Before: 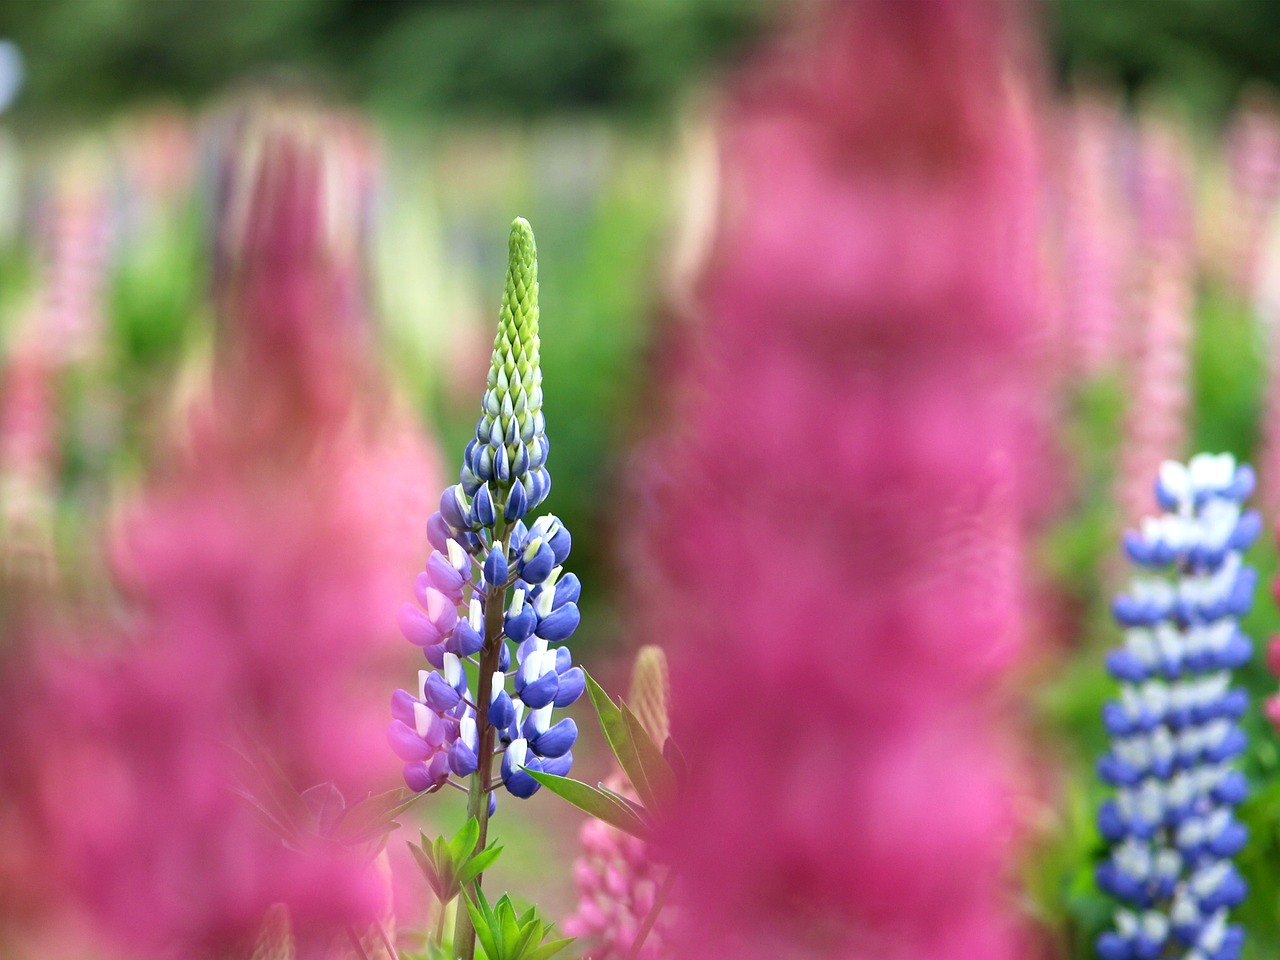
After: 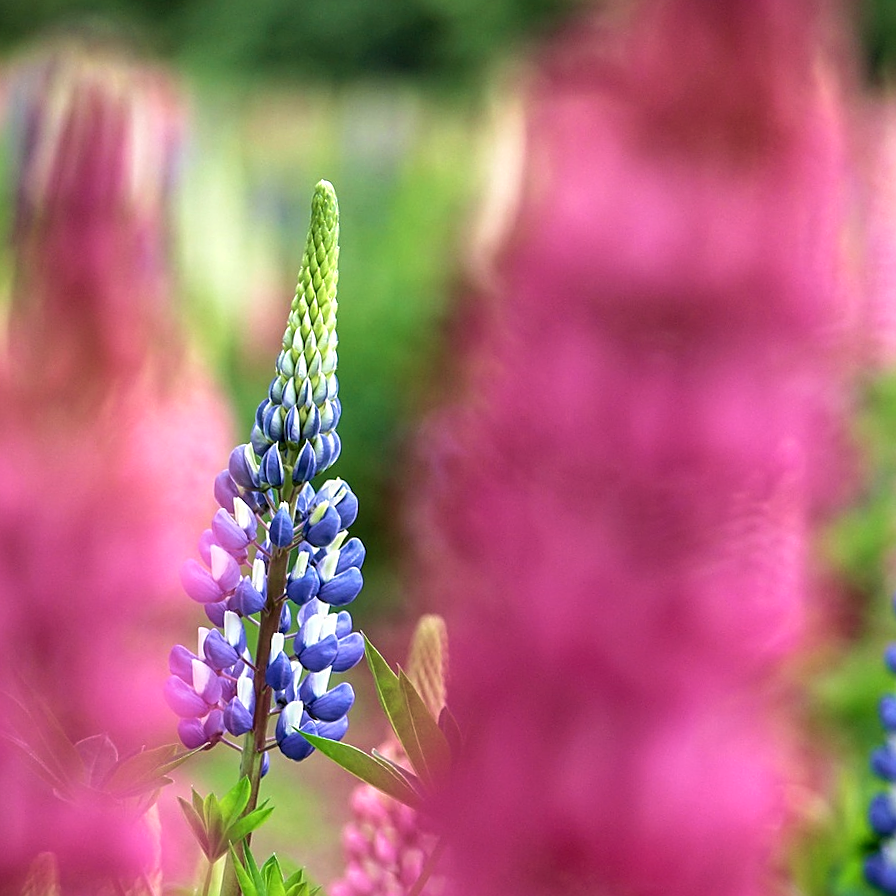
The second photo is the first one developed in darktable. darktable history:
velvia: strength 26.63%
crop and rotate: angle -3.06°, left 14.093%, top 0.021%, right 11.004%, bottom 0.041%
sharpen: on, module defaults
local contrast: highlights 53%, shadows 51%, detail 130%, midtone range 0.446
